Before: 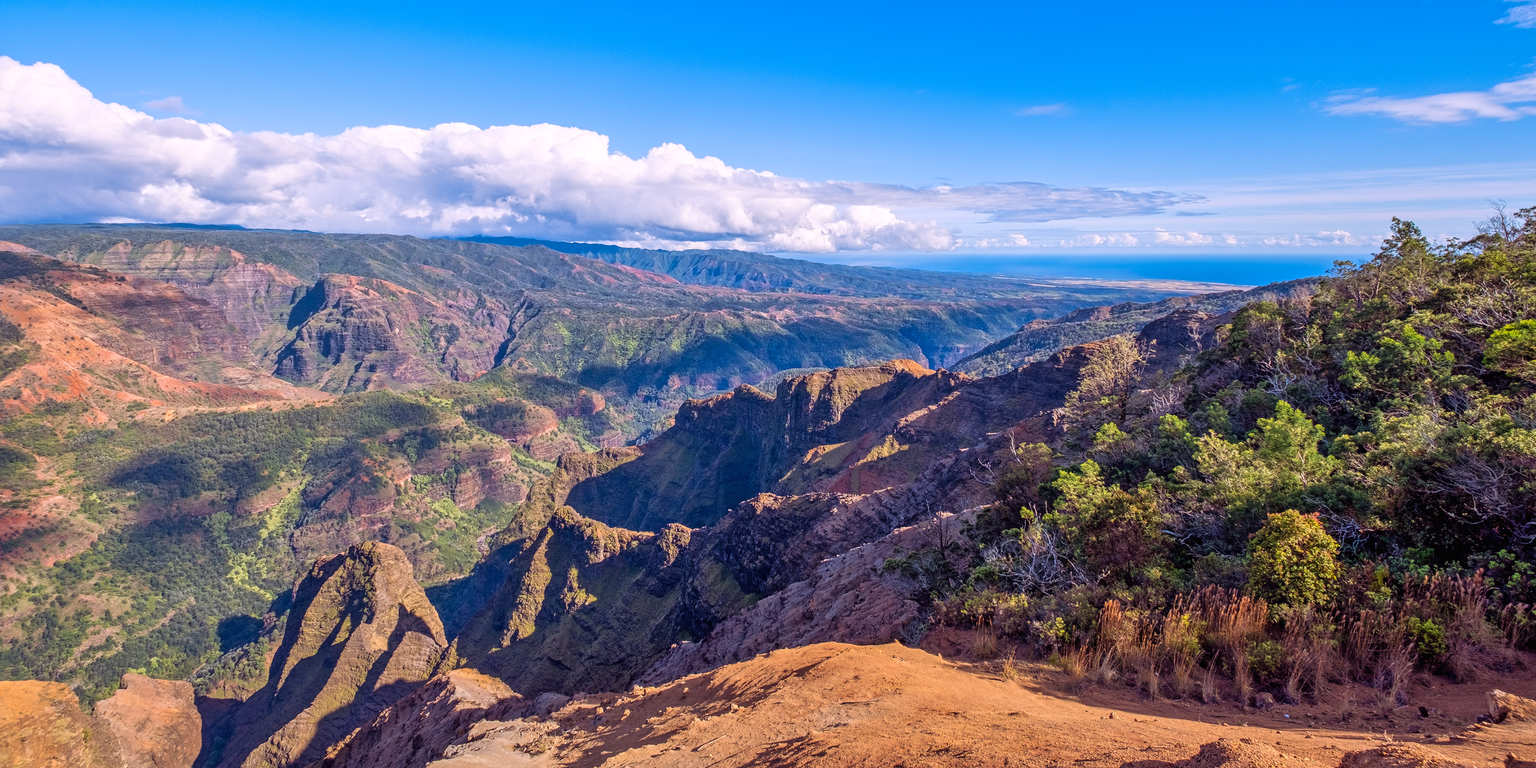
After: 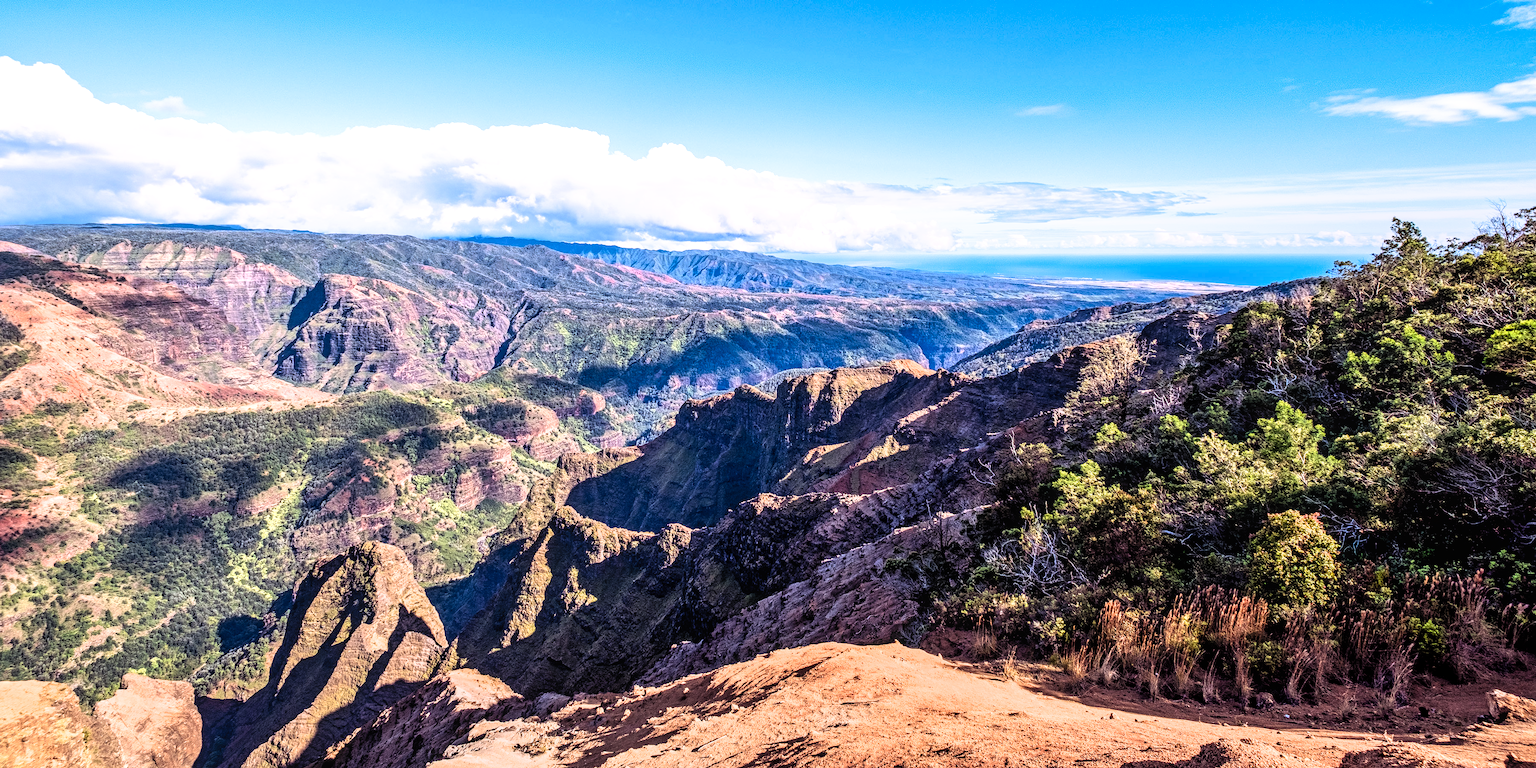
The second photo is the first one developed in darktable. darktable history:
contrast brightness saturation: contrast 0.2, brightness 0.159, saturation 0.221
local contrast: on, module defaults
filmic rgb: black relative exposure -8.29 EV, white relative exposure 2.21 EV, threshold 3.05 EV, hardness 7.11, latitude 86.4%, contrast 1.691, highlights saturation mix -3.8%, shadows ↔ highlights balance -1.94%, enable highlight reconstruction true
